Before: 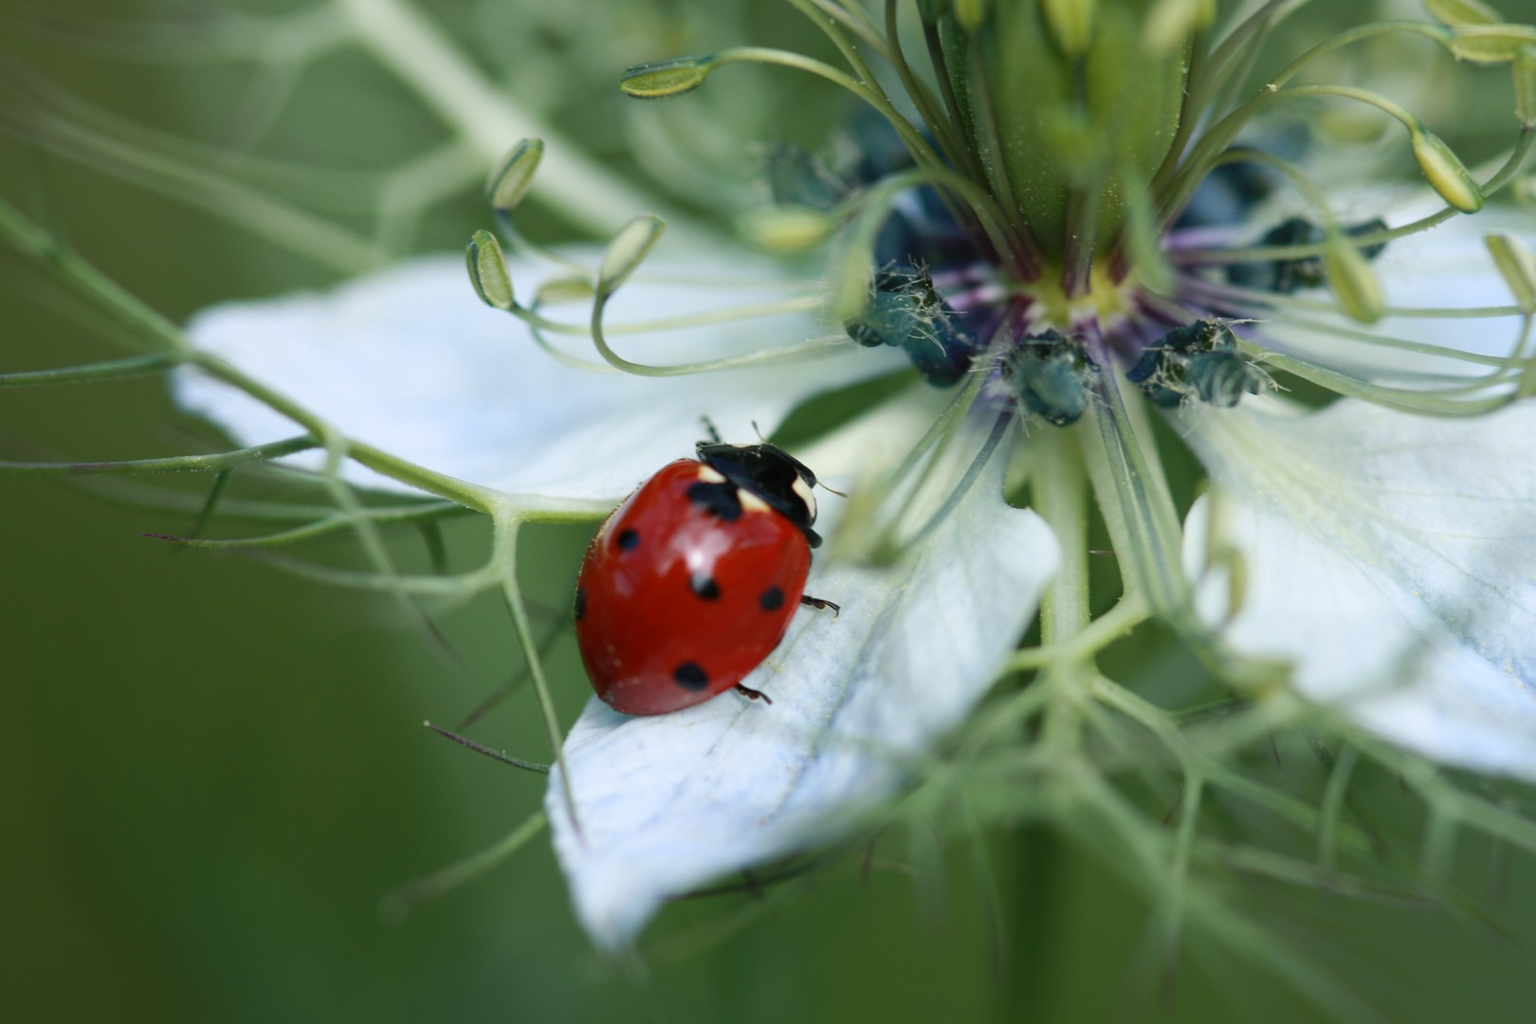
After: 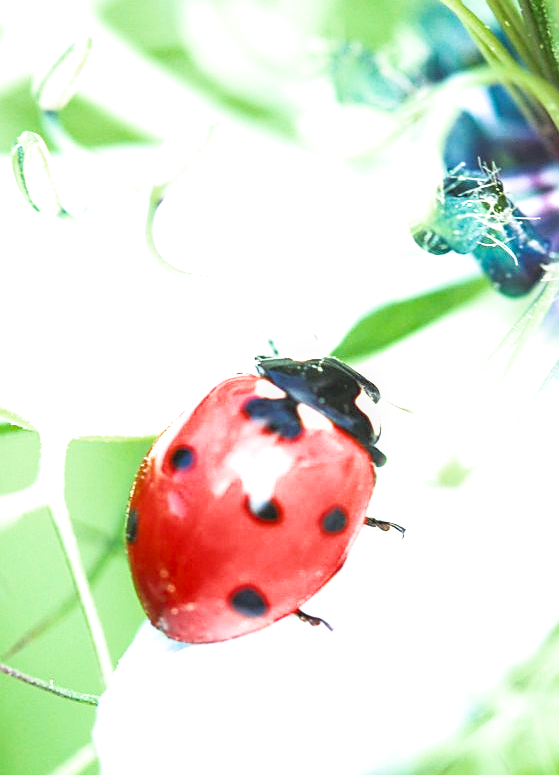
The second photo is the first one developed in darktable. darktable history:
sharpen: on, module defaults
filmic rgb: black relative exposure -8.76 EV, white relative exposure 4.98 EV, target black luminance 0%, hardness 3.77, latitude 65.84%, contrast 0.829, shadows ↔ highlights balance 19.73%, color science v4 (2020)
crop and rotate: left 29.655%, top 10.376%, right 35.834%, bottom 17.809%
local contrast: on, module defaults
exposure: black level correction 0, exposure 1.1 EV, compensate highlight preservation false
contrast brightness saturation: contrast 0.095, brightness 0.02, saturation 0.023
color balance rgb: global offset › luminance 0.472%, perceptual saturation grading › global saturation 0.641%, perceptual saturation grading › mid-tones 11.79%, perceptual brilliance grading › global brilliance 34.449%, perceptual brilliance grading › highlights 50.298%, perceptual brilliance grading › mid-tones 59.355%, perceptual brilliance grading › shadows 34.757%, global vibrance 10.877%
tone equalizer: on, module defaults
